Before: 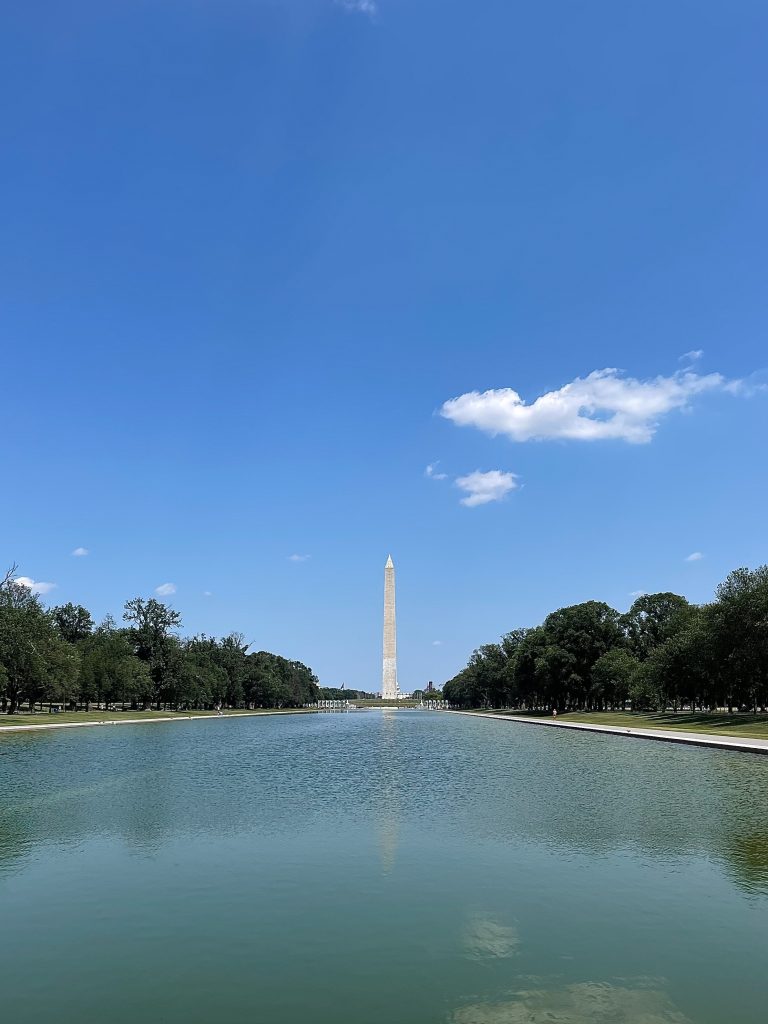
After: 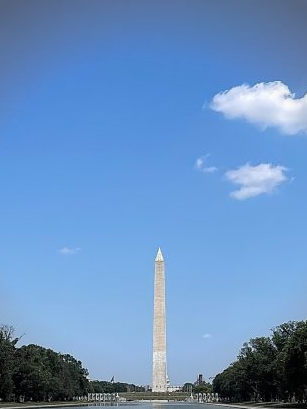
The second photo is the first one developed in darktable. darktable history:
crop: left 30%, top 30%, right 30%, bottom 30%
vignetting: width/height ratio 1.094
